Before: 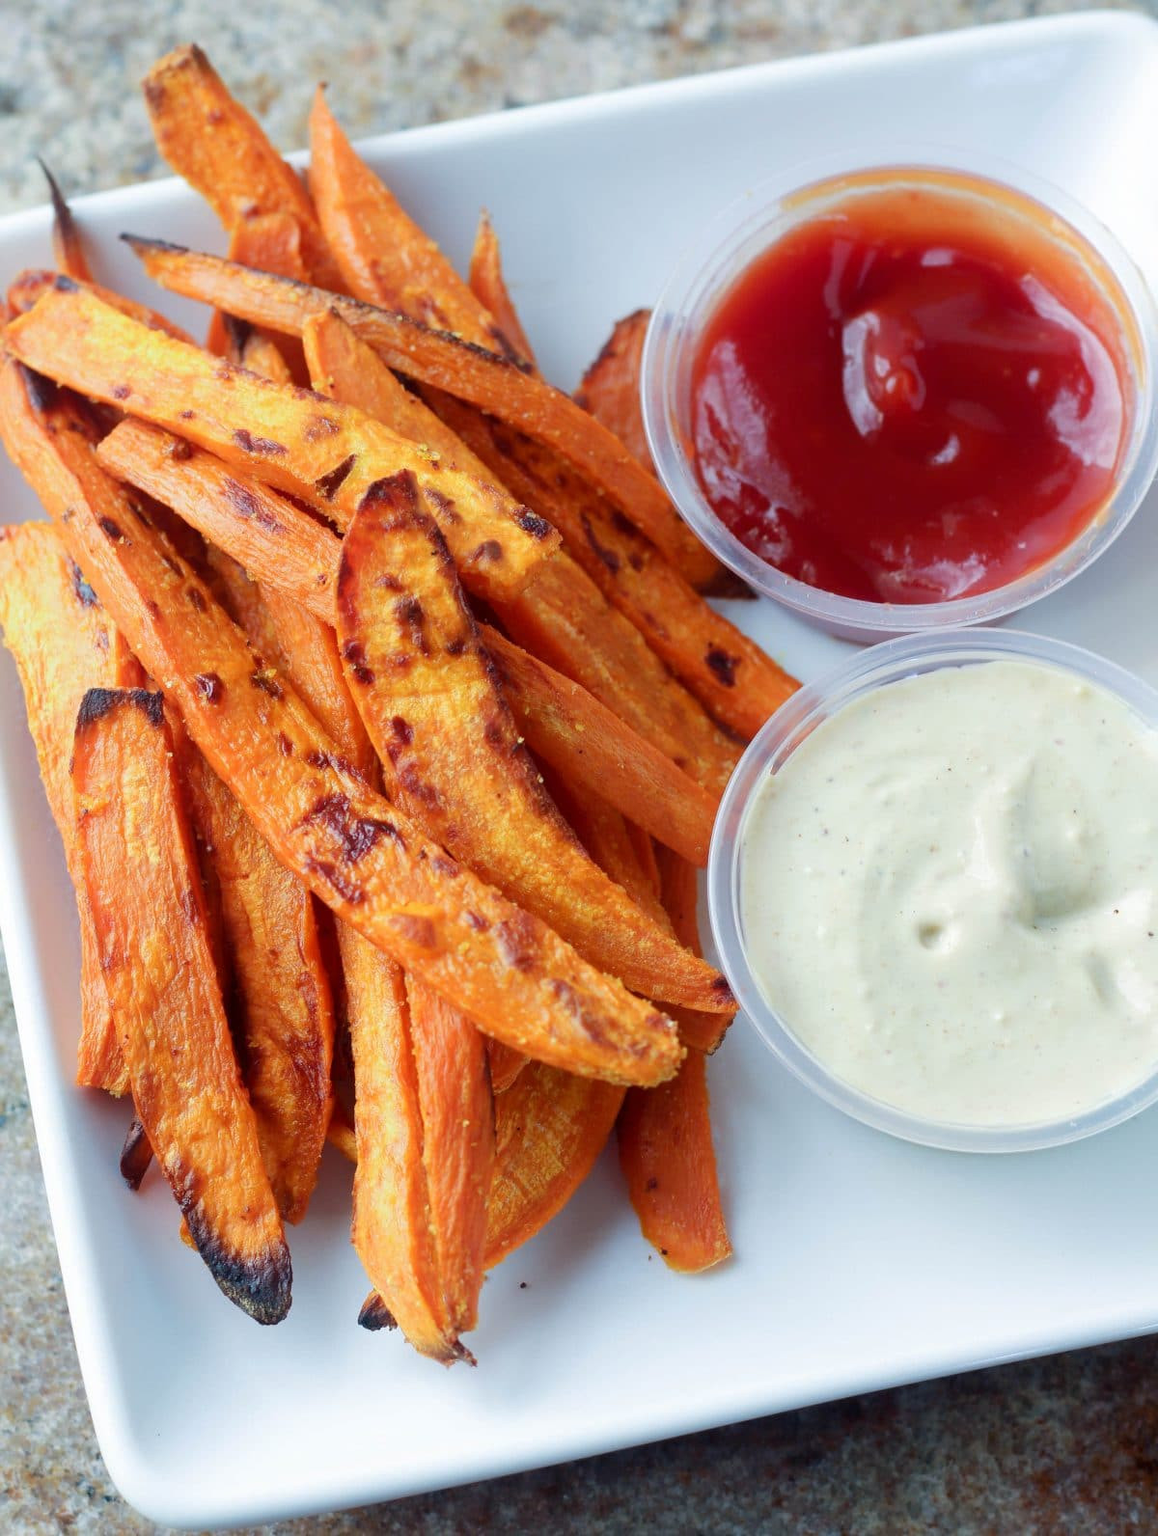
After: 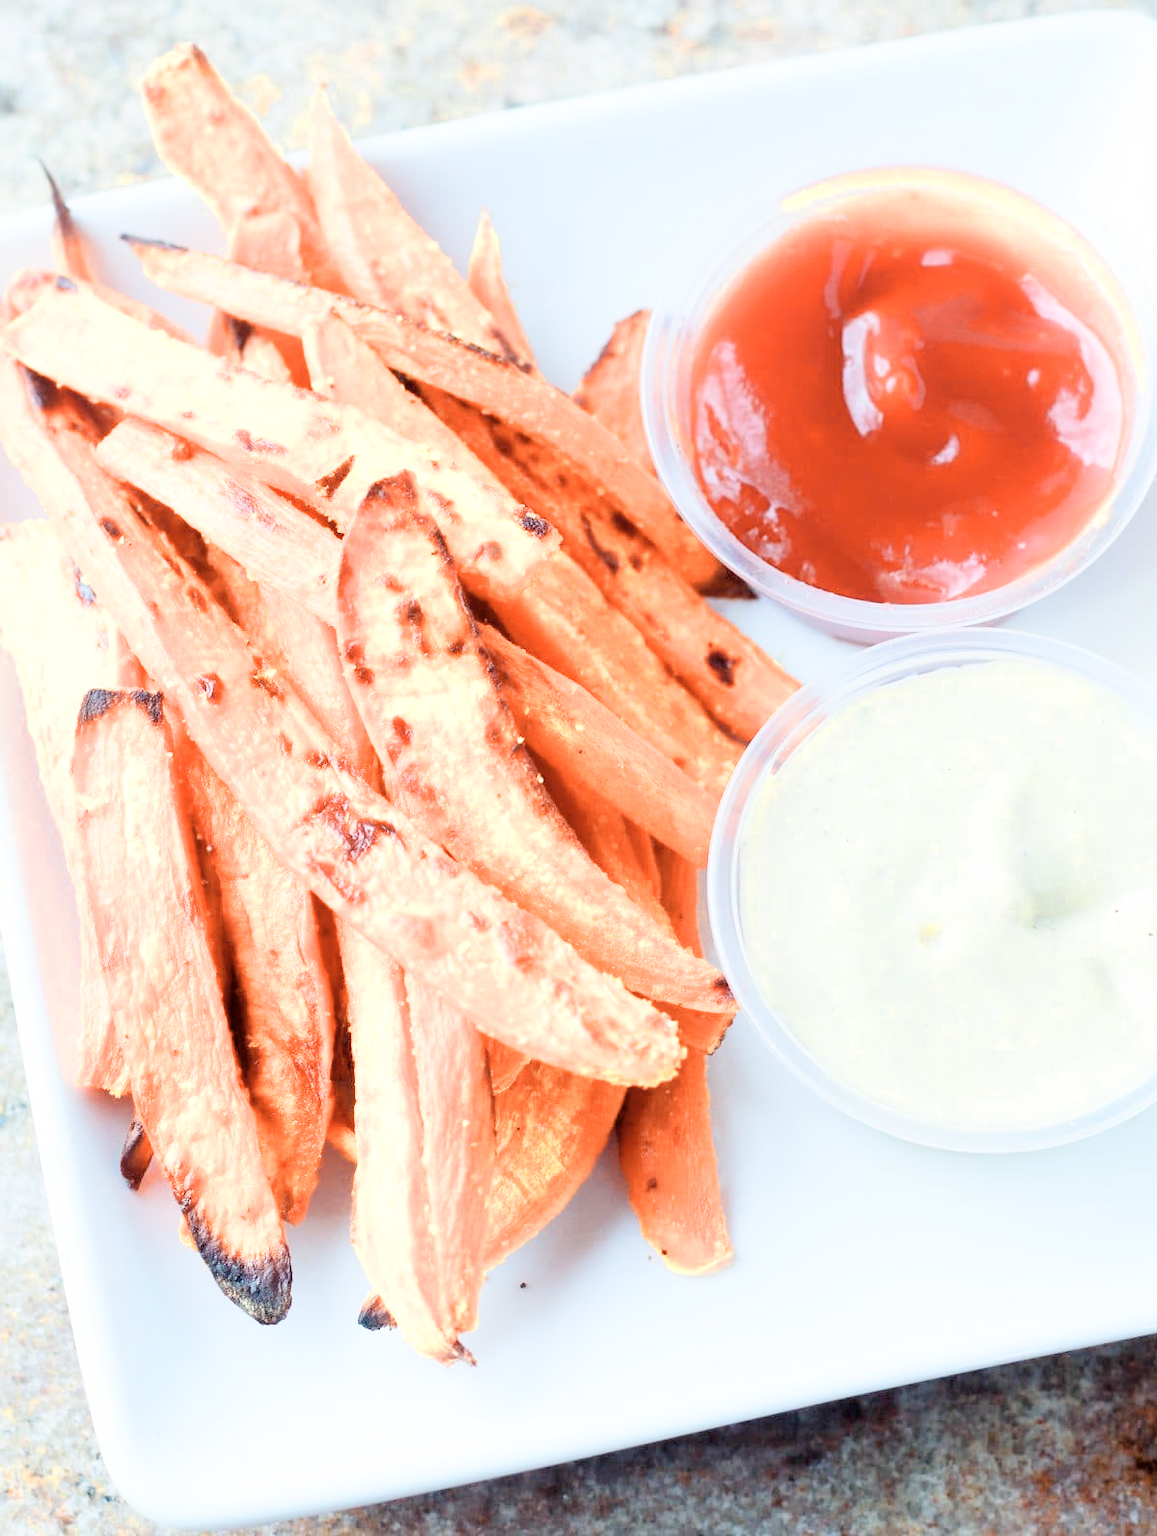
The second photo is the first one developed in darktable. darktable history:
color zones: curves: ch0 [(0.018, 0.548) (0.224, 0.64) (0.425, 0.447) (0.675, 0.575) (0.732, 0.579)]; ch1 [(0.066, 0.487) (0.25, 0.5) (0.404, 0.43) (0.75, 0.421) (0.956, 0.421)]; ch2 [(0.044, 0.561) (0.215, 0.465) (0.399, 0.544) (0.465, 0.548) (0.614, 0.447) (0.724, 0.43) (0.882, 0.623) (0.956, 0.632)]
contrast brightness saturation: saturation -0.05
filmic rgb: black relative exposure -7.65 EV, white relative exposure 4.56 EV, hardness 3.61
exposure: black level correction 0.001, exposure 2 EV, compensate highlight preservation false
